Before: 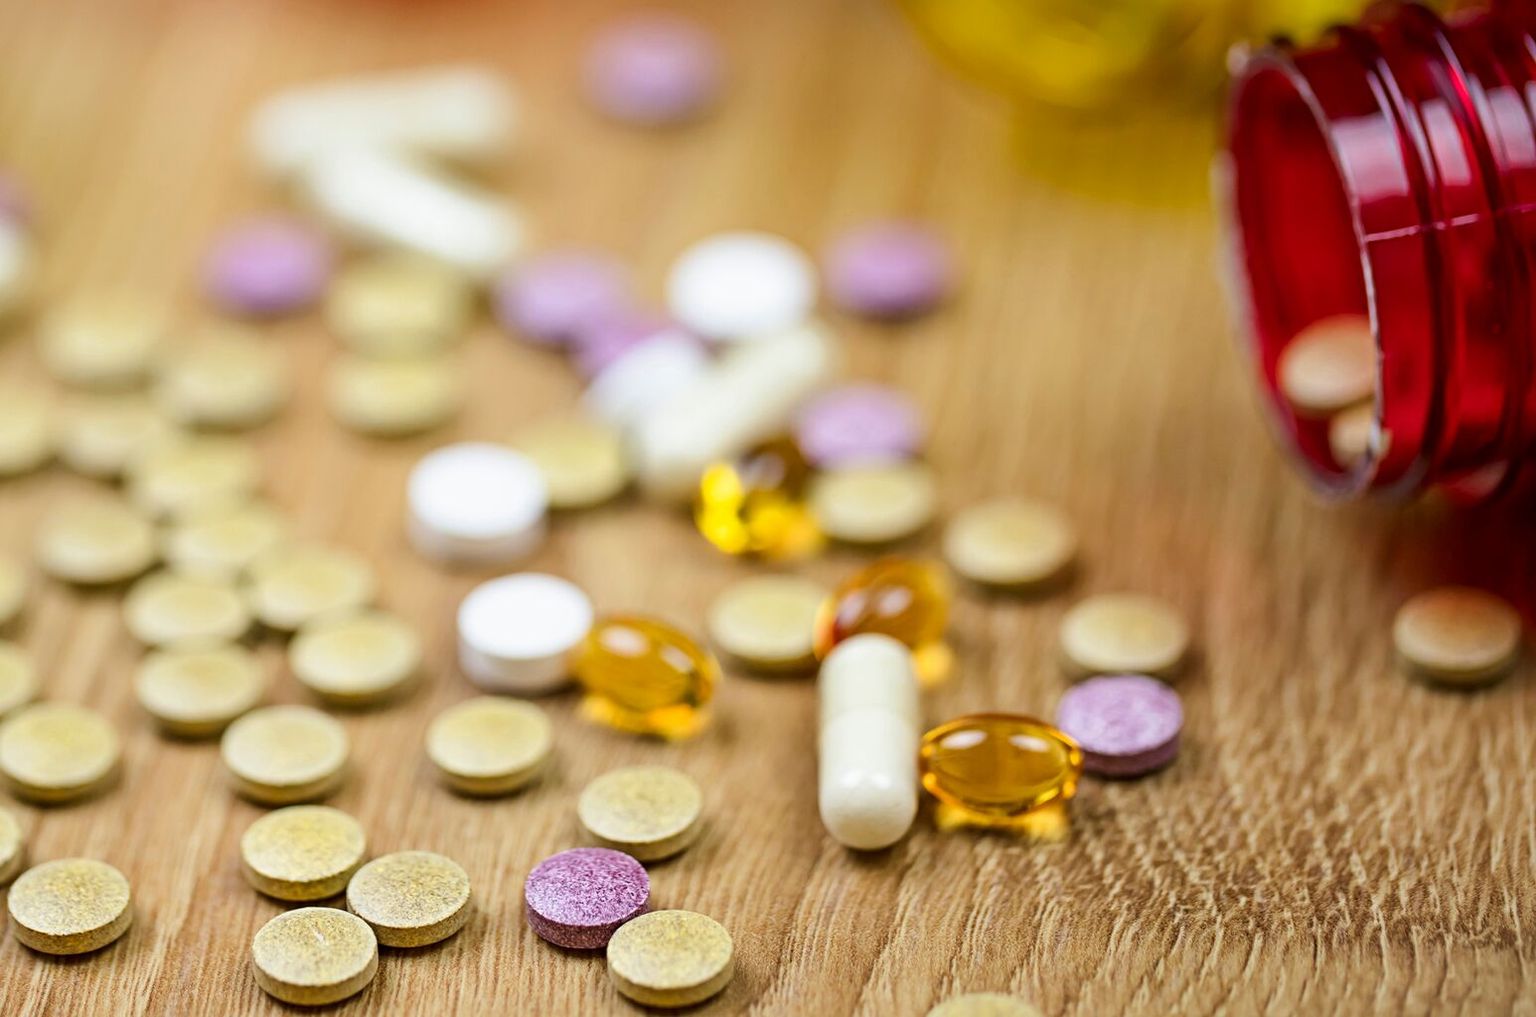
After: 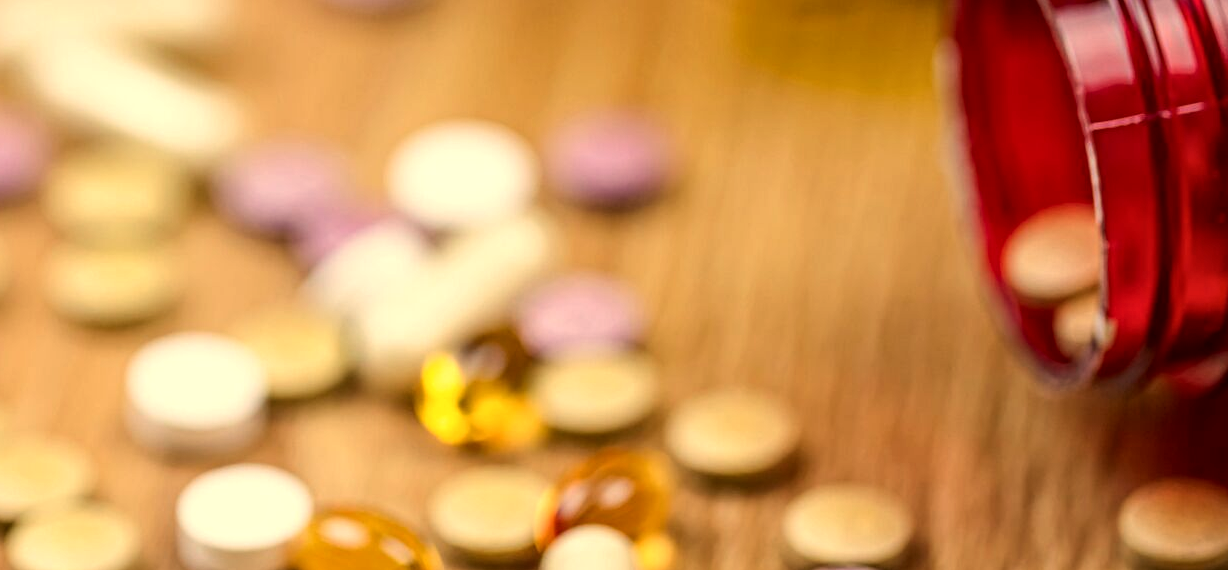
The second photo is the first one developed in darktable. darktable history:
white balance: red 1.138, green 0.996, blue 0.812
crop: left 18.38%, top 11.092%, right 2.134%, bottom 33.217%
local contrast: on, module defaults
